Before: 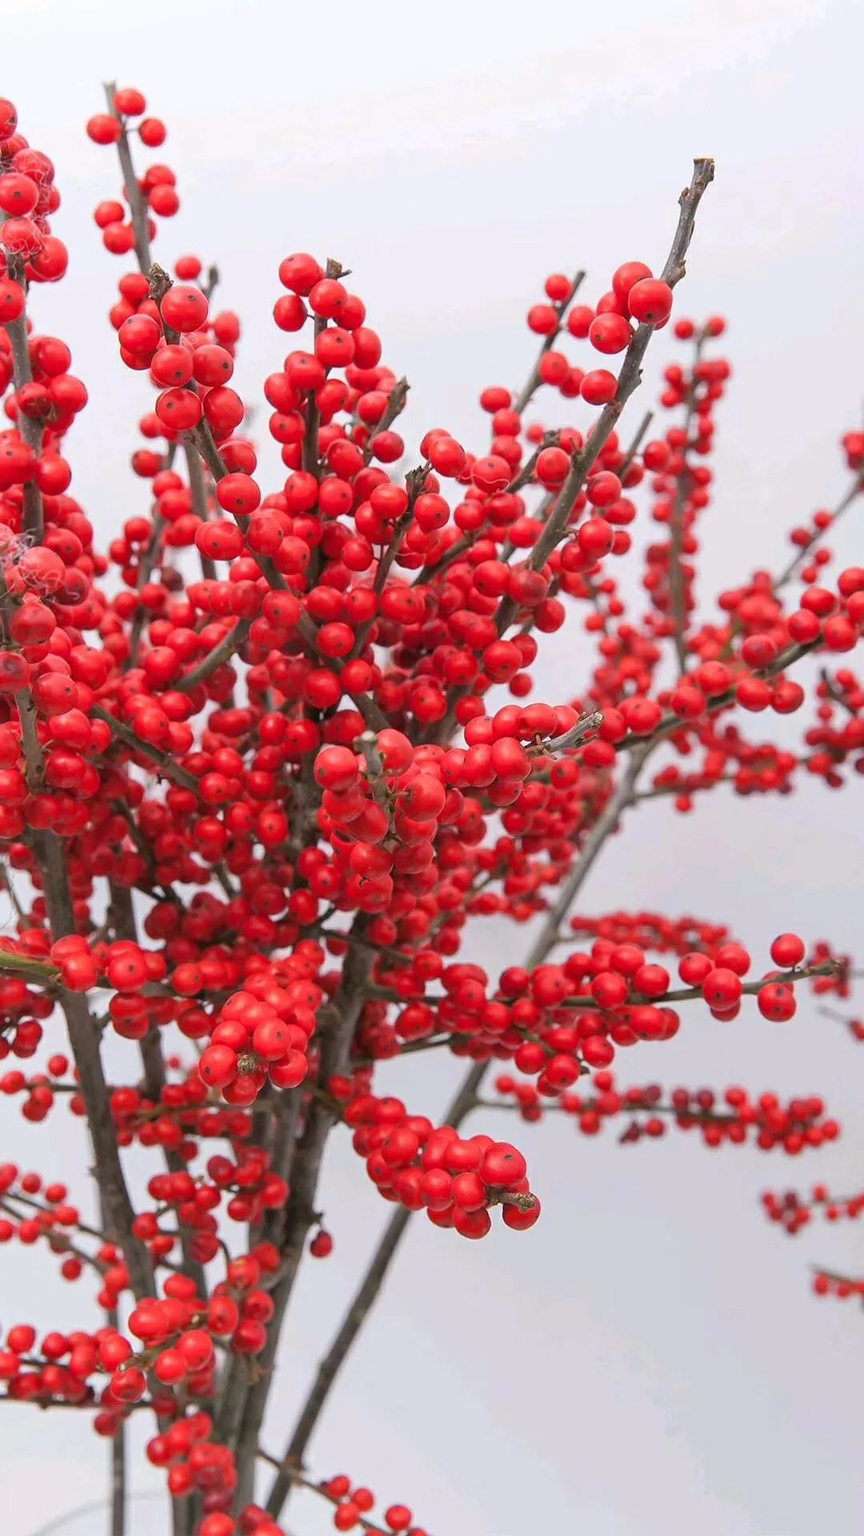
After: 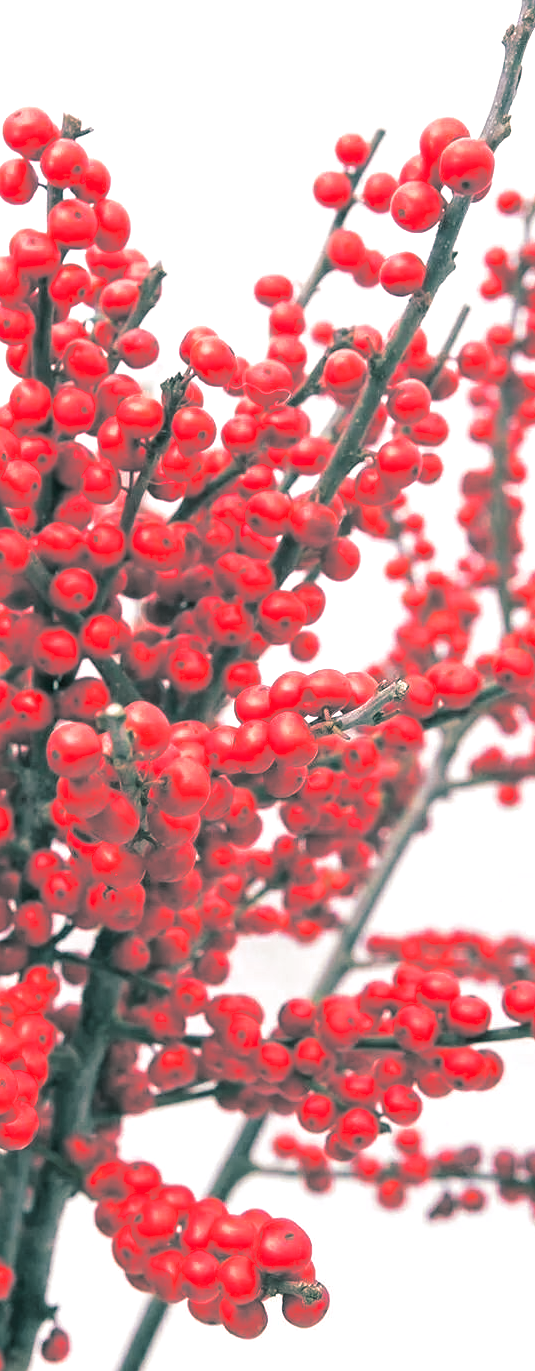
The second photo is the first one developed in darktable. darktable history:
crop: left 32.075%, top 10.976%, right 18.355%, bottom 17.596%
exposure: black level correction 0, exposure 0.7 EV, compensate exposure bias true, compensate highlight preservation false
split-toning: shadows › hue 186.43°, highlights › hue 49.29°, compress 30.29%
